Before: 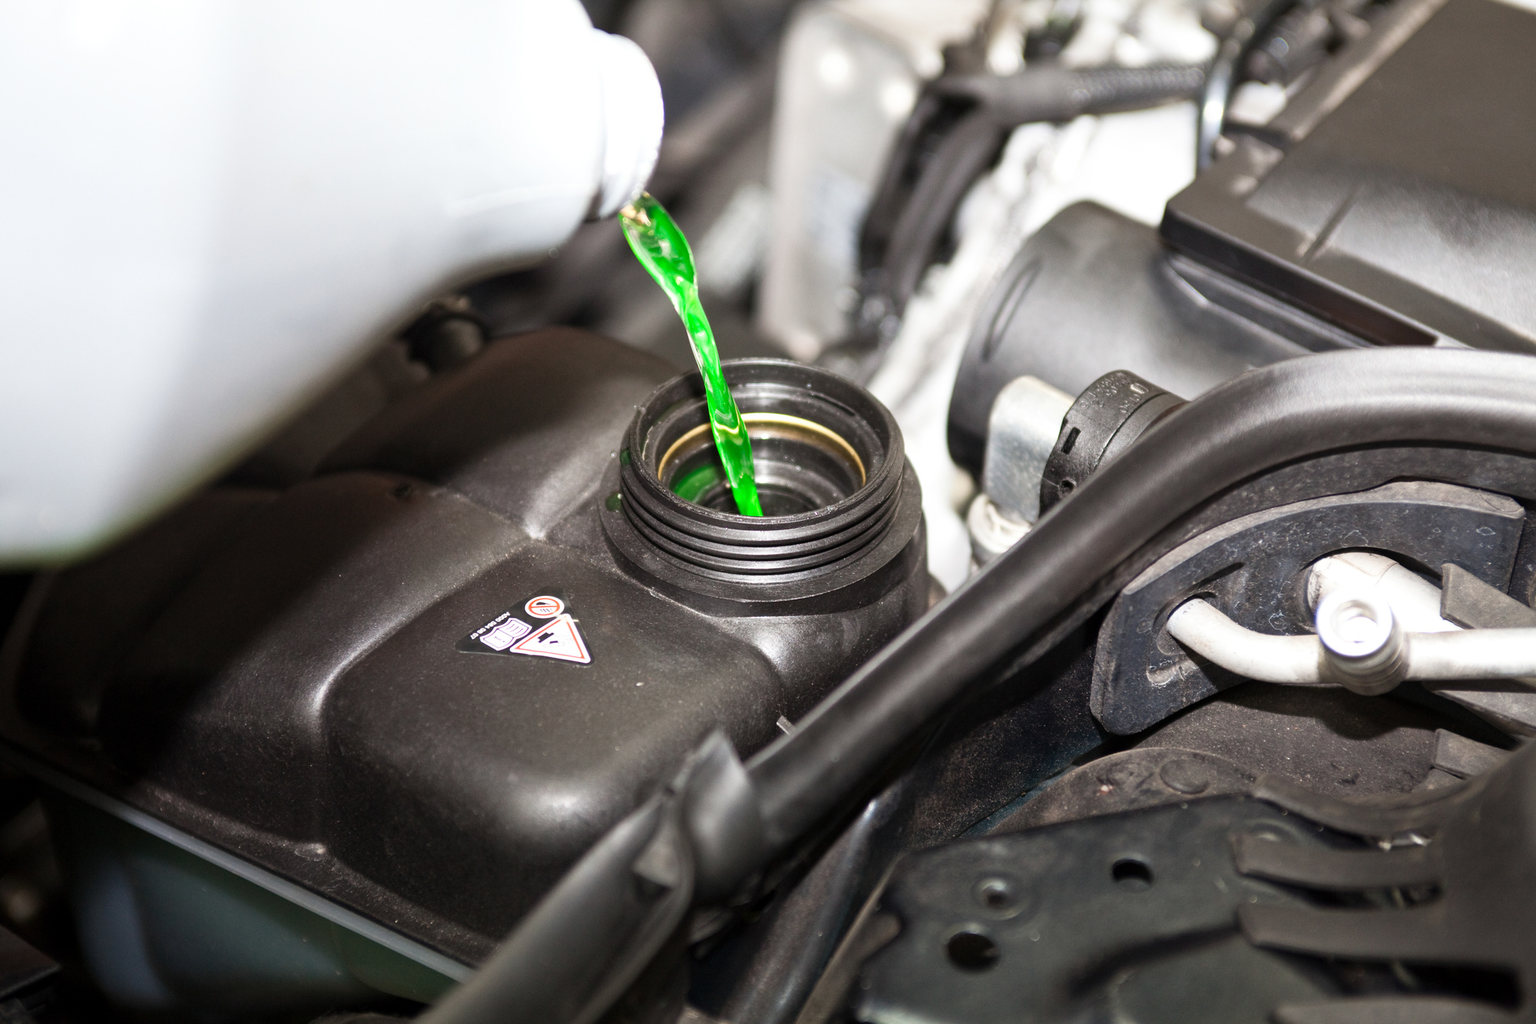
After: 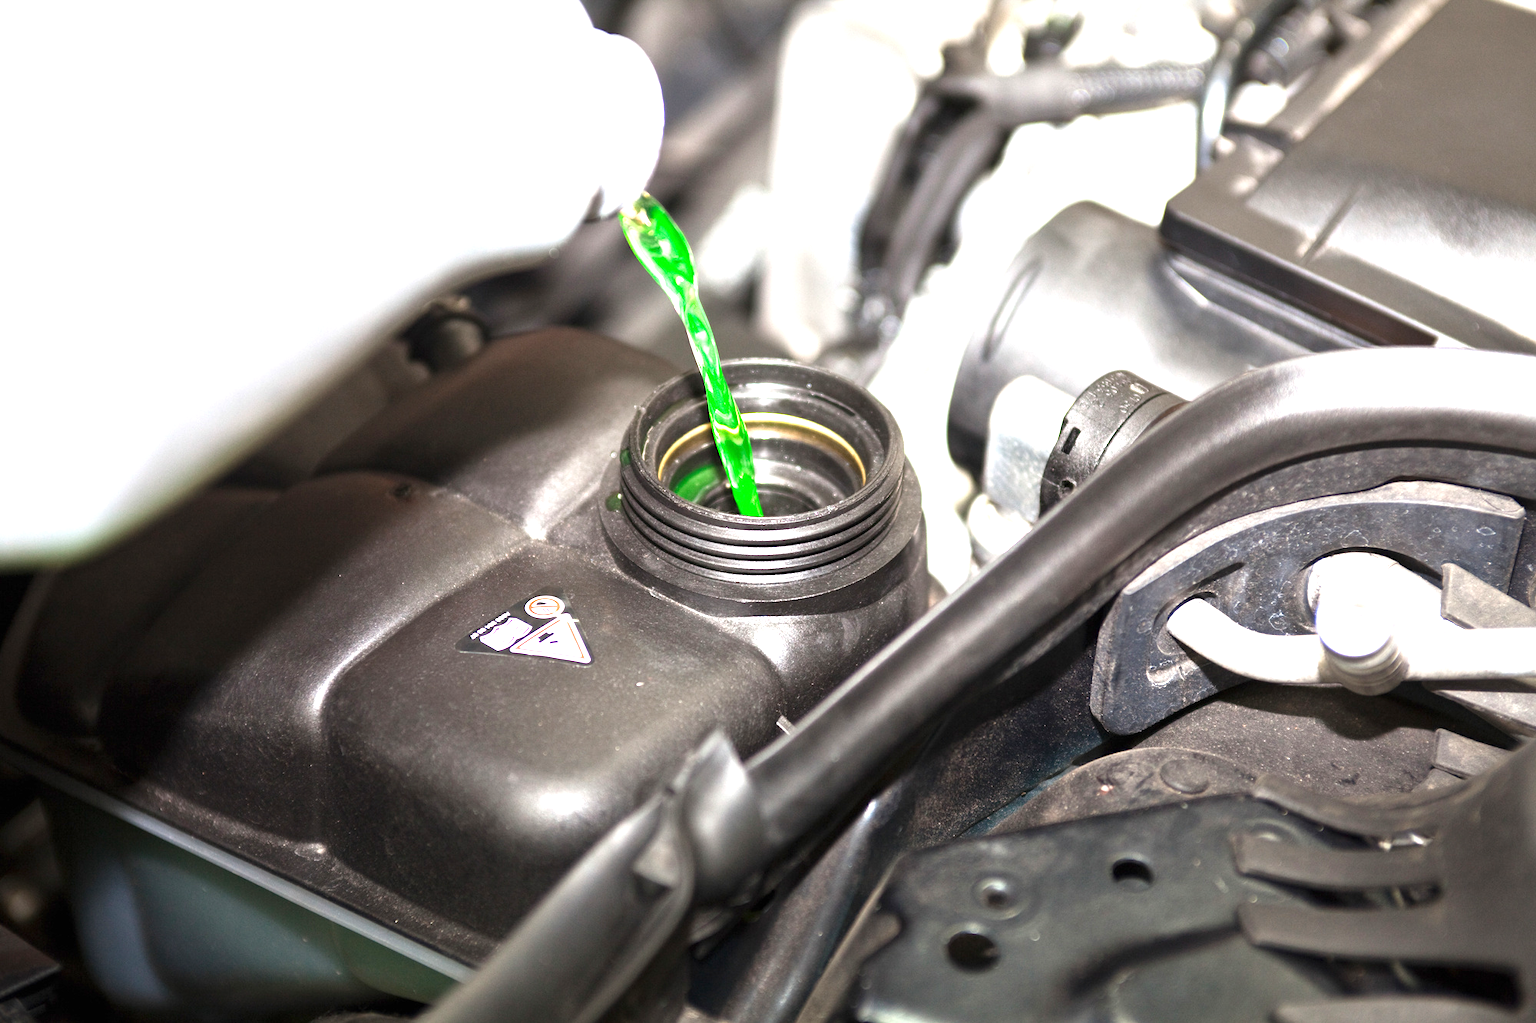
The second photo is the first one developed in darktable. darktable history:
exposure: black level correction 0, exposure 1.1 EV, compensate exposure bias true, compensate highlight preservation false
